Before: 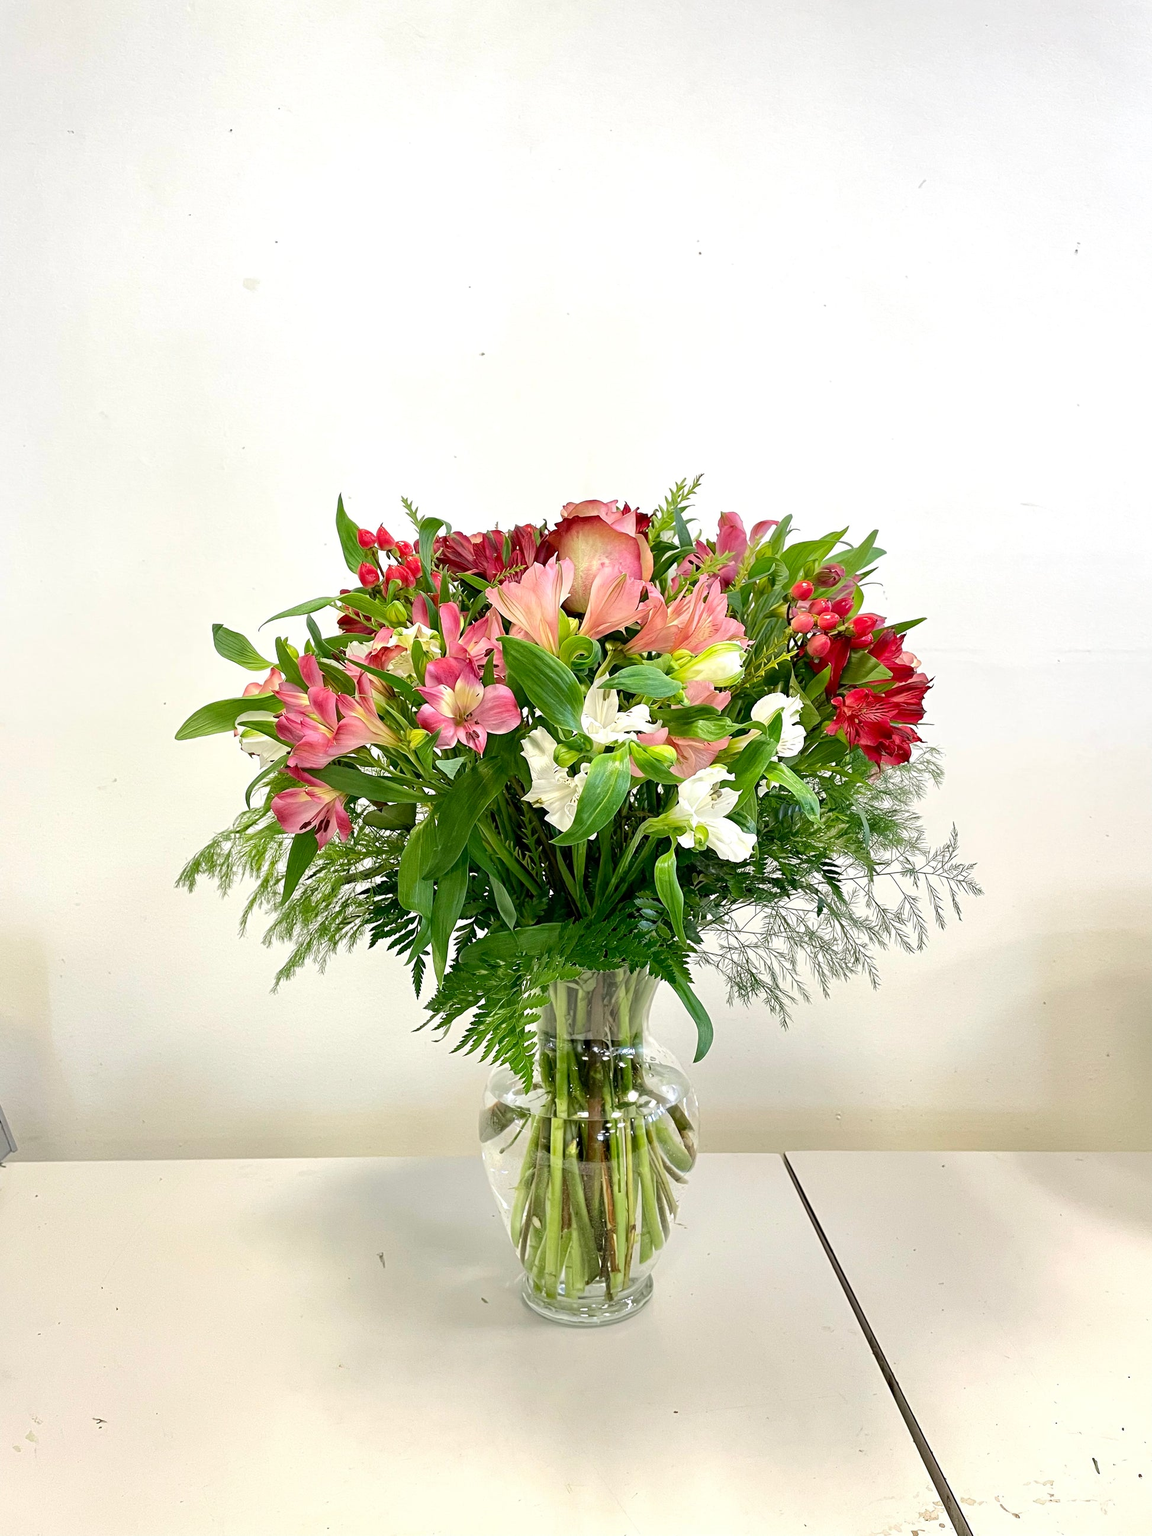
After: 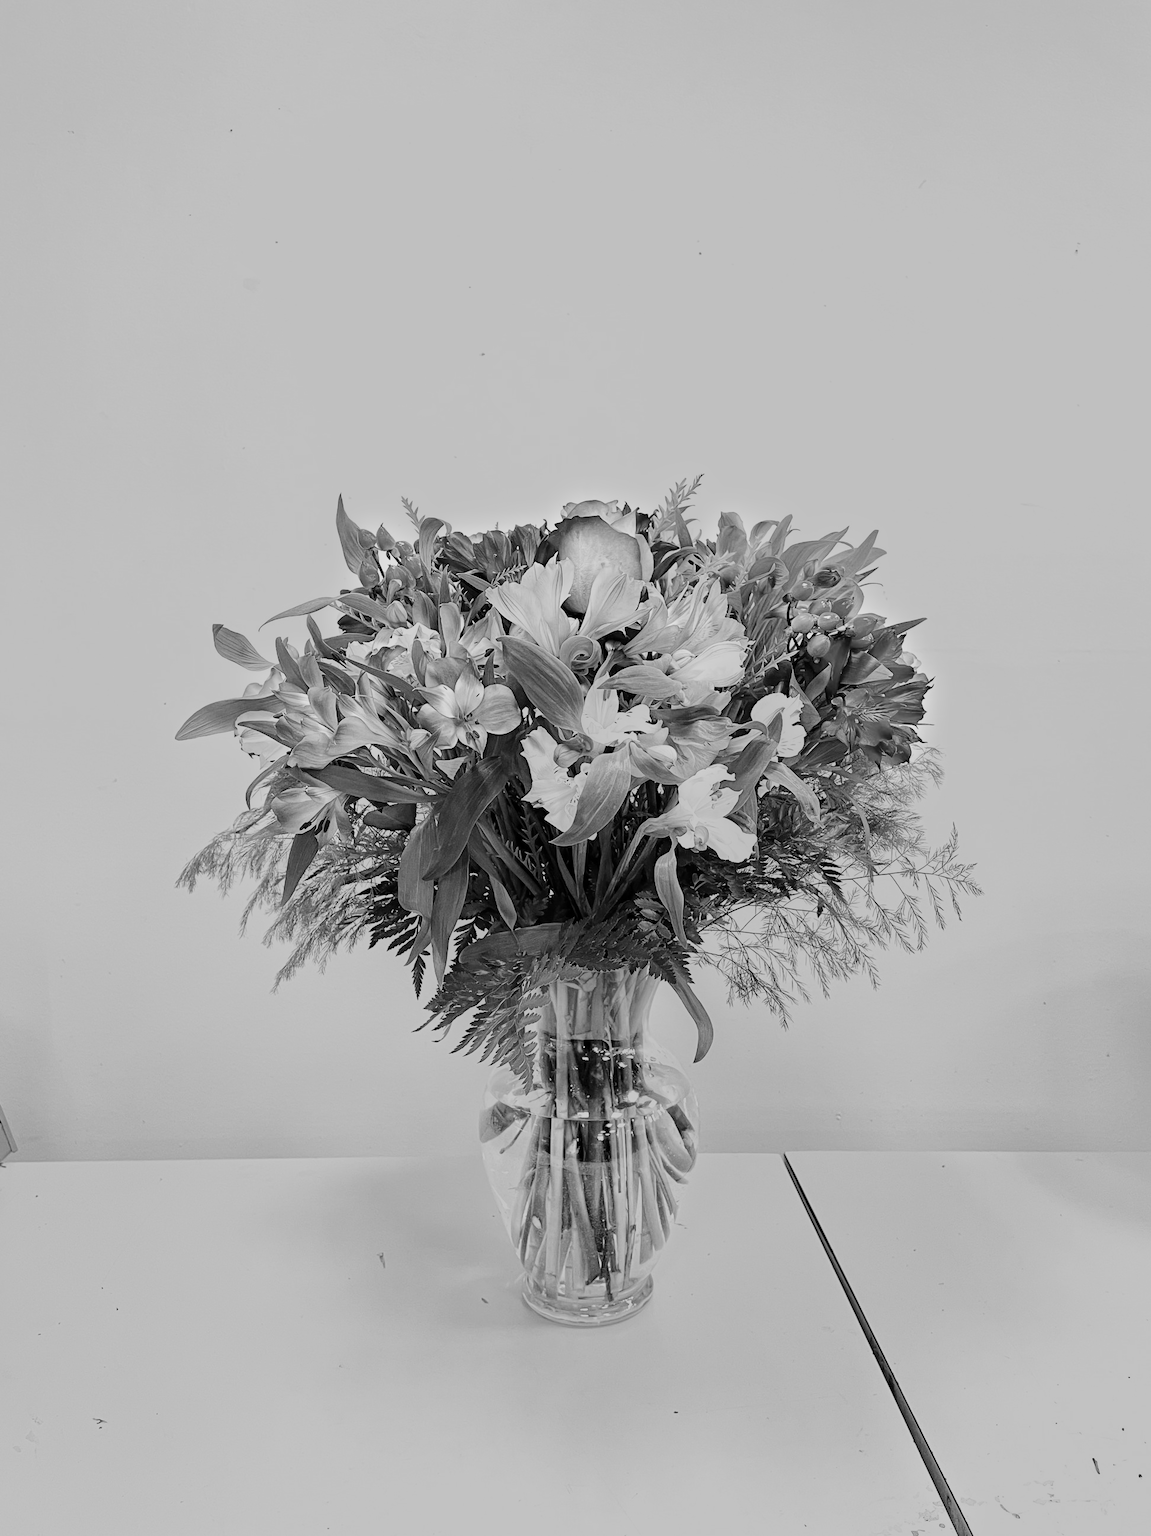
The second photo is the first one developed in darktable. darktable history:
monochrome: a 79.32, b 81.83, size 1.1
base curve: curves: ch0 [(0, 0) (0.036, 0.025) (0.121, 0.166) (0.206, 0.329) (0.605, 0.79) (1, 1)], preserve colors none
